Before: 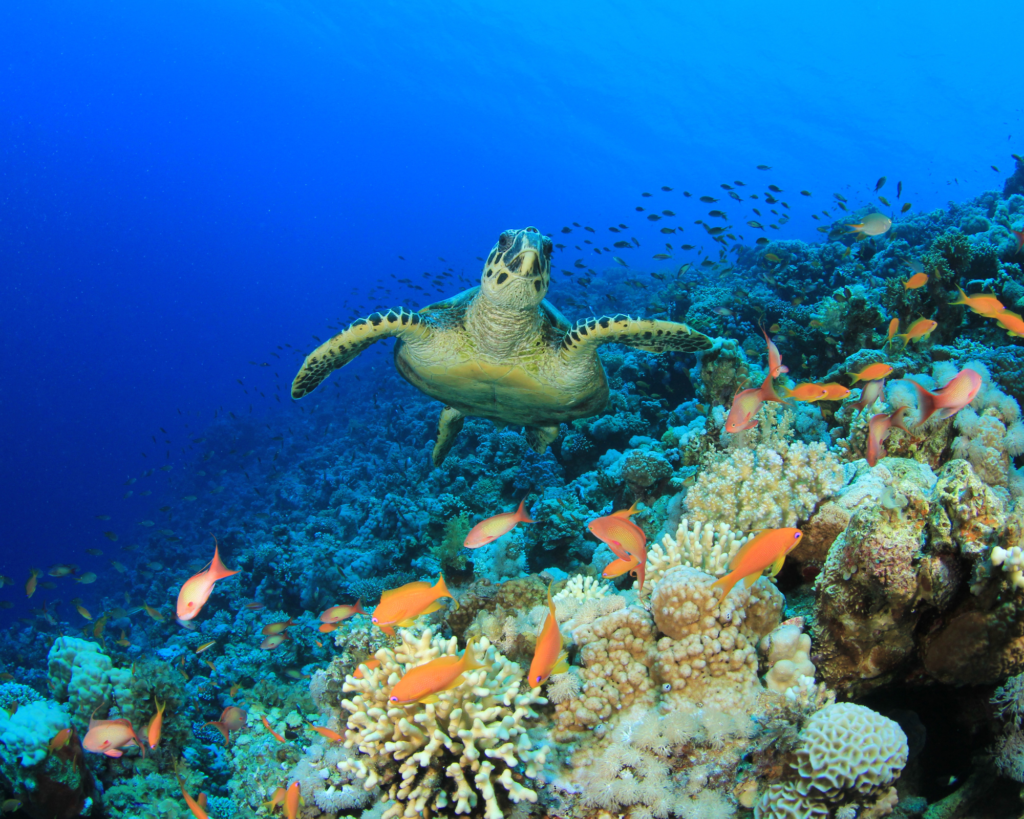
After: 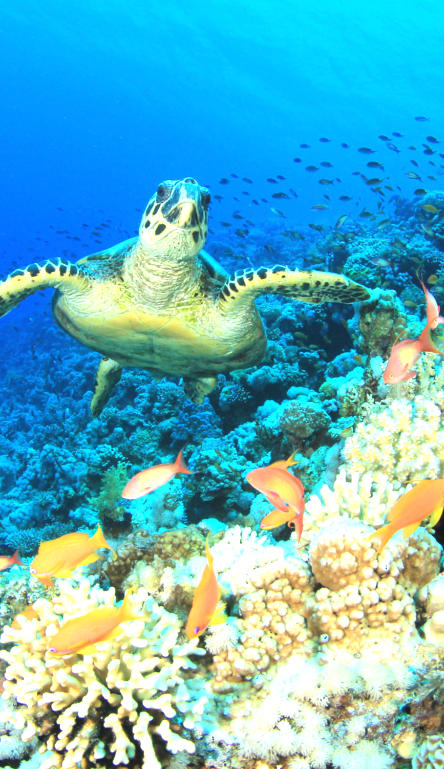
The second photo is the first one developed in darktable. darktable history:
exposure: exposure 1.223 EV, compensate highlight preservation false
crop: left 33.452%, top 6.025%, right 23.155%
